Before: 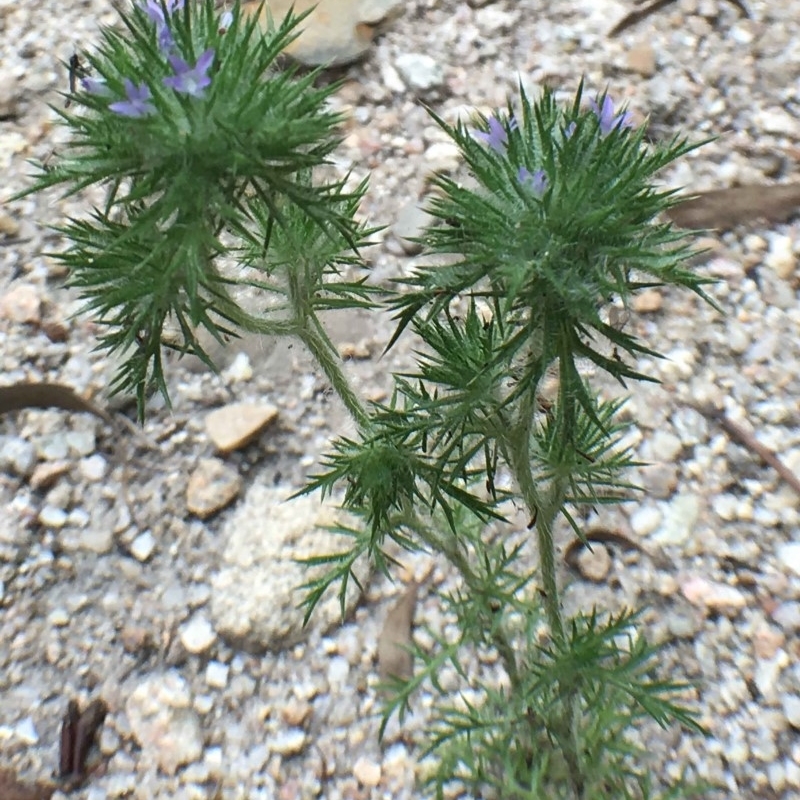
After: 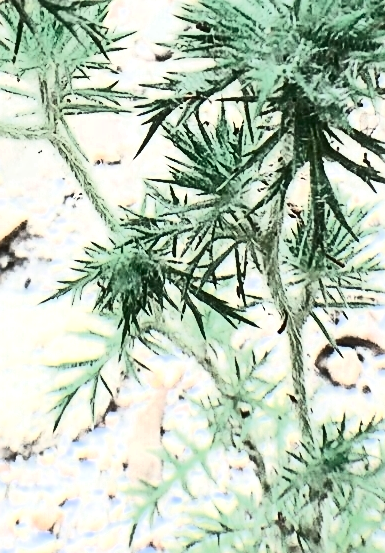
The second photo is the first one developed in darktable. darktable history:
crop: left 31.358%, top 24.489%, right 20.463%, bottom 6.29%
sharpen: on, module defaults
color balance rgb: perceptual saturation grading › global saturation 3.036%, global vibrance 9.152%
contrast brightness saturation: contrast 0.937, brightness 0.198
haze removal: strength -0.038, adaptive false
color zones: curves: ch0 [(0, 0.5) (0.125, 0.4) (0.25, 0.5) (0.375, 0.4) (0.5, 0.4) (0.625, 0.35) (0.75, 0.35) (0.875, 0.5)]; ch1 [(0, 0.35) (0.125, 0.45) (0.25, 0.35) (0.375, 0.35) (0.5, 0.35) (0.625, 0.35) (0.75, 0.45) (0.875, 0.35)]; ch2 [(0, 0.6) (0.125, 0.5) (0.25, 0.5) (0.375, 0.6) (0.5, 0.6) (0.625, 0.5) (0.75, 0.5) (0.875, 0.5)]
exposure: black level correction 0, exposure 1.098 EV, compensate highlight preservation false
